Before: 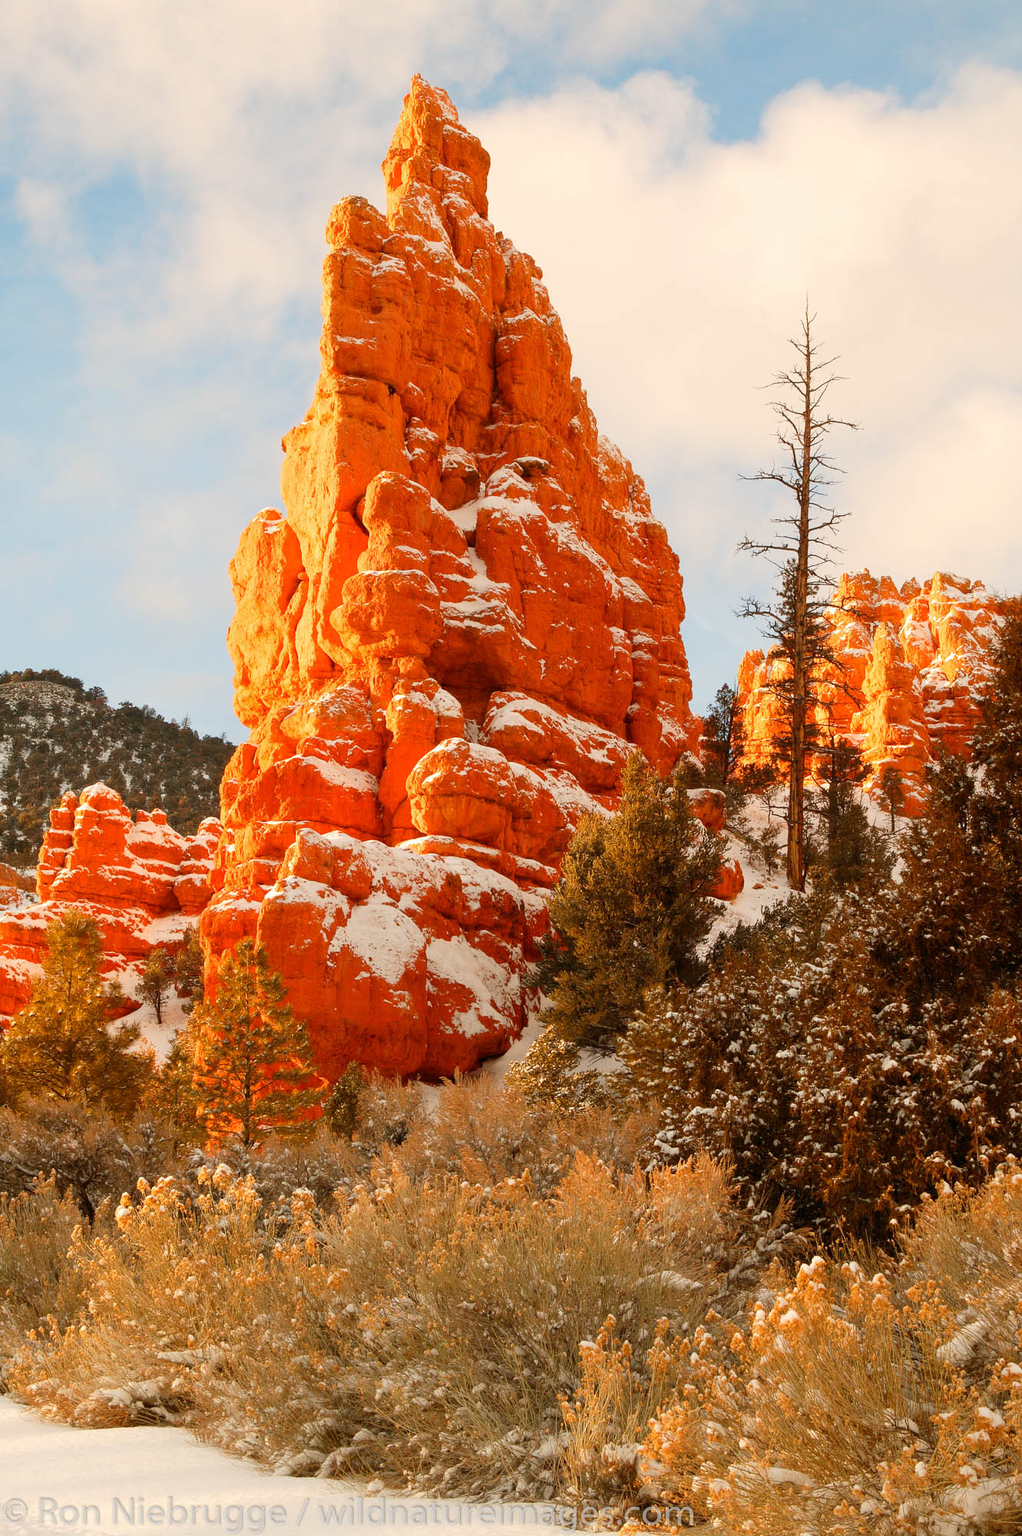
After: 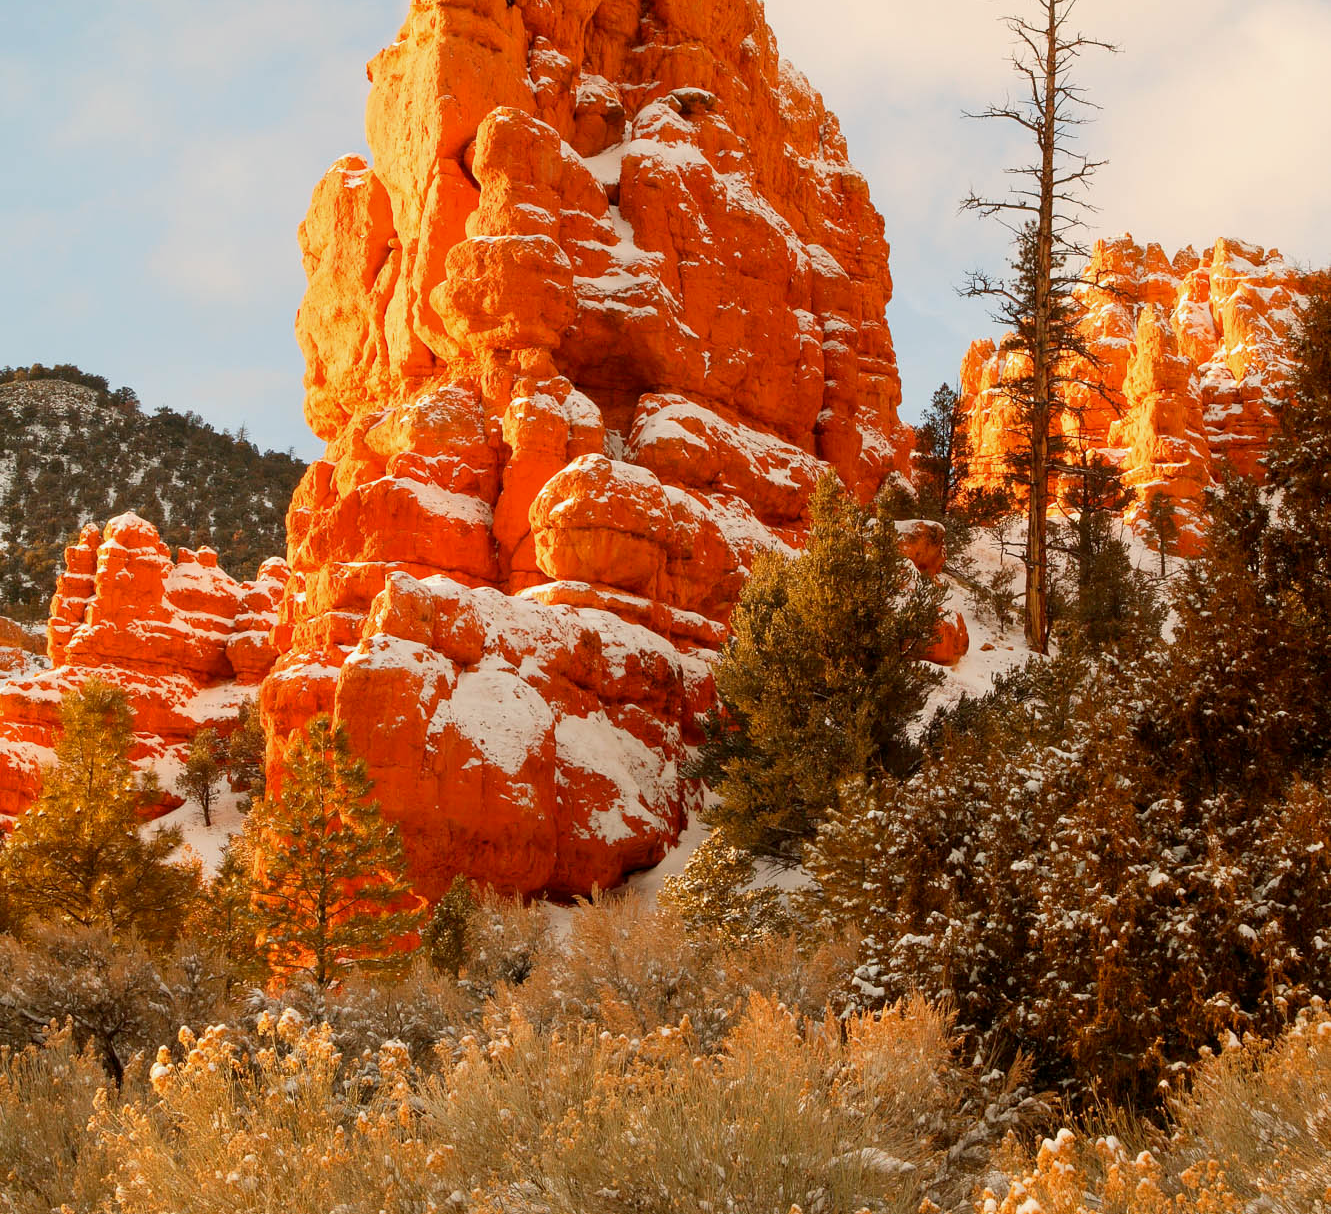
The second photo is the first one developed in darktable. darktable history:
crop and rotate: top 25.357%, bottom 13.942%
exposure: black level correction 0.002, exposure -0.1 EV, compensate highlight preservation false
